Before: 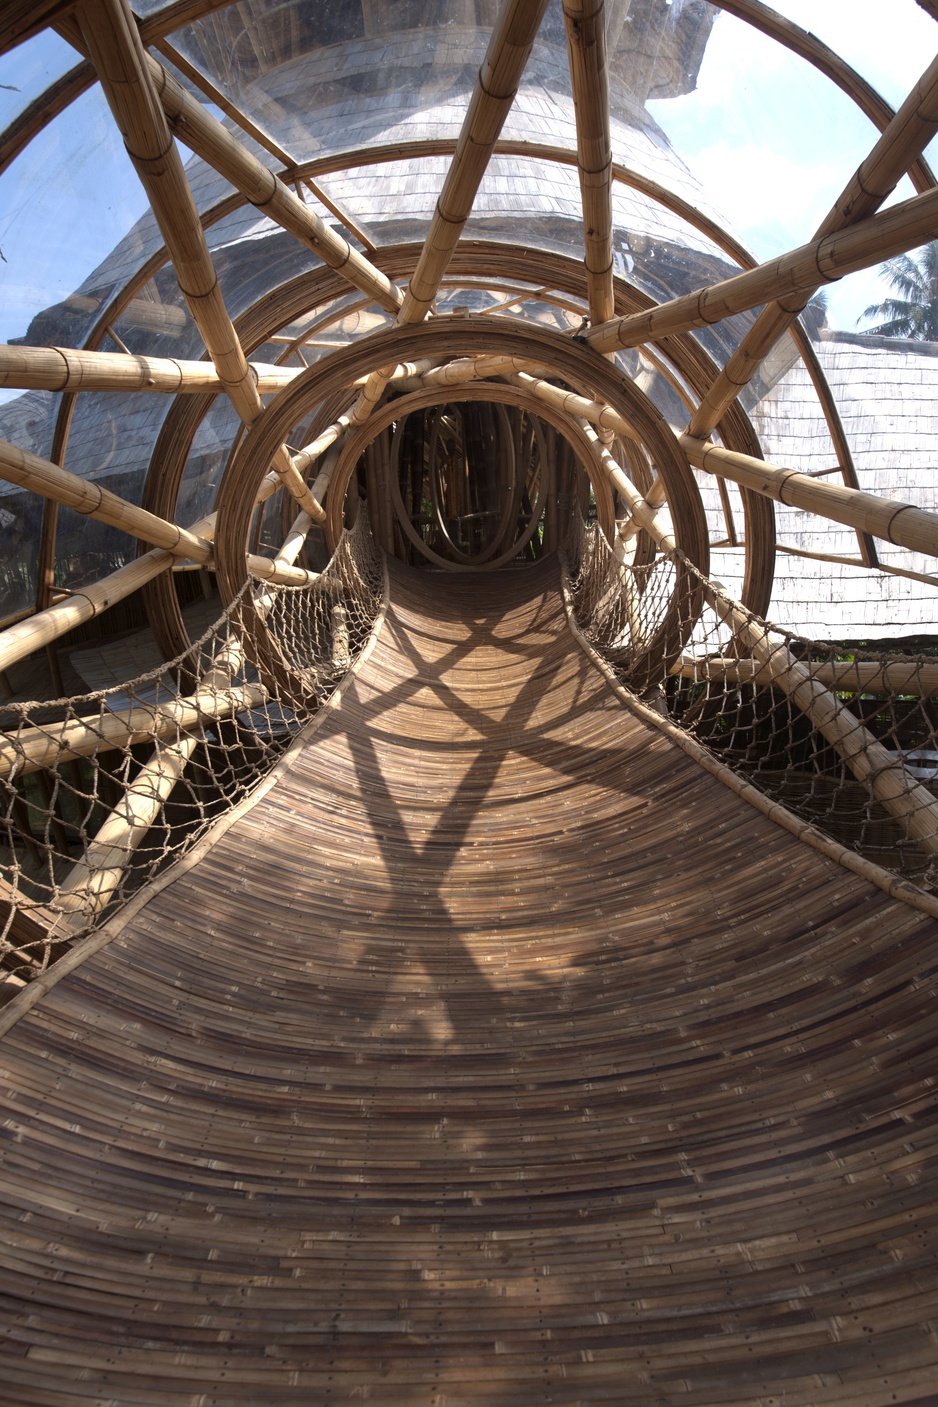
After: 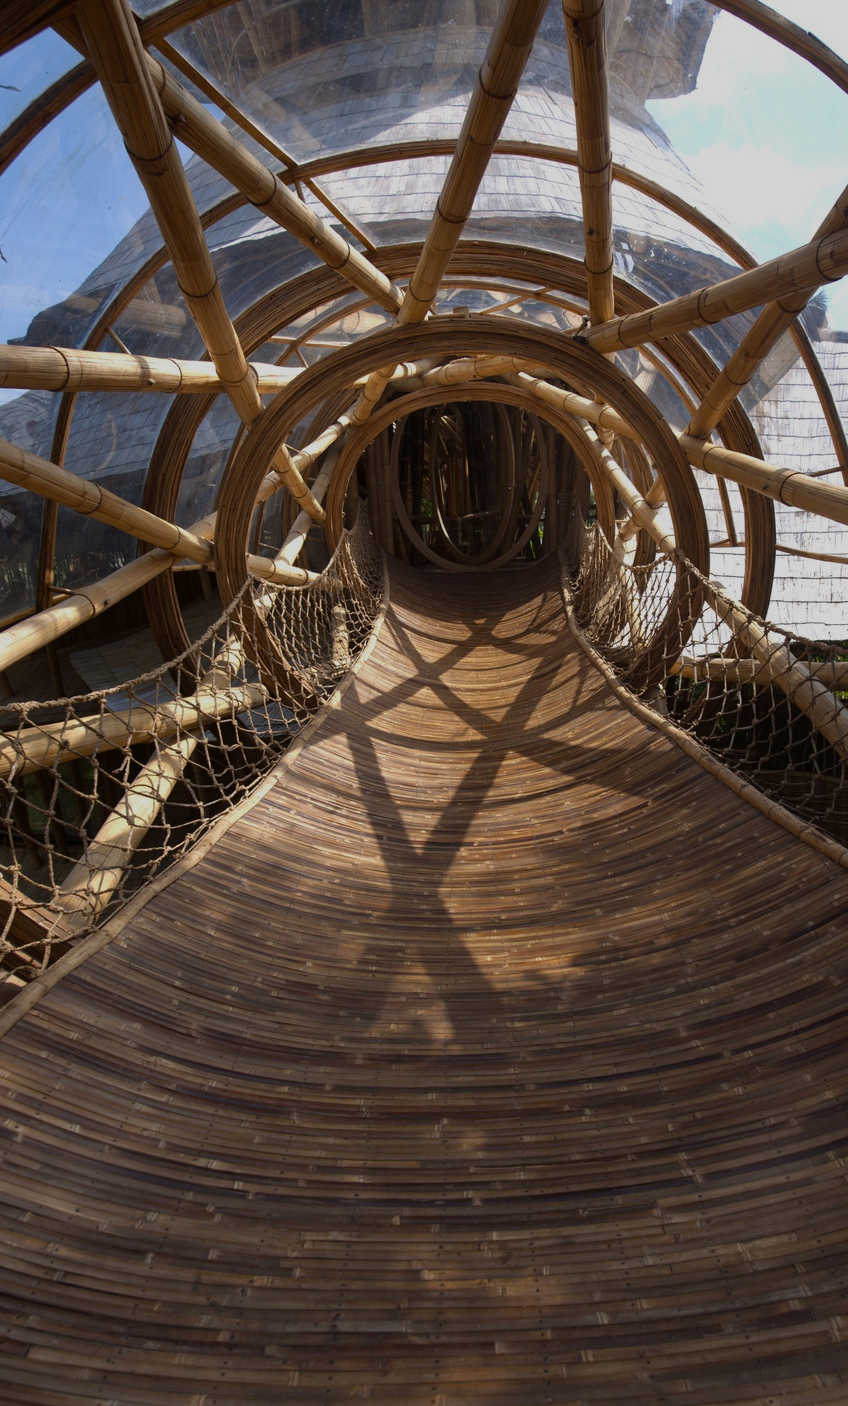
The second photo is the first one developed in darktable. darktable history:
exposure: exposure -0.582 EV, compensate highlight preservation false
crop: right 9.509%, bottom 0.031%
color balance rgb: linear chroma grading › shadows -8%, linear chroma grading › global chroma 10%, perceptual saturation grading › global saturation 2%, perceptual saturation grading › highlights -2%, perceptual saturation grading › mid-tones 4%, perceptual saturation grading › shadows 8%, perceptual brilliance grading › global brilliance 2%, perceptual brilliance grading › highlights -4%, global vibrance 16%, saturation formula JzAzBz (2021)
